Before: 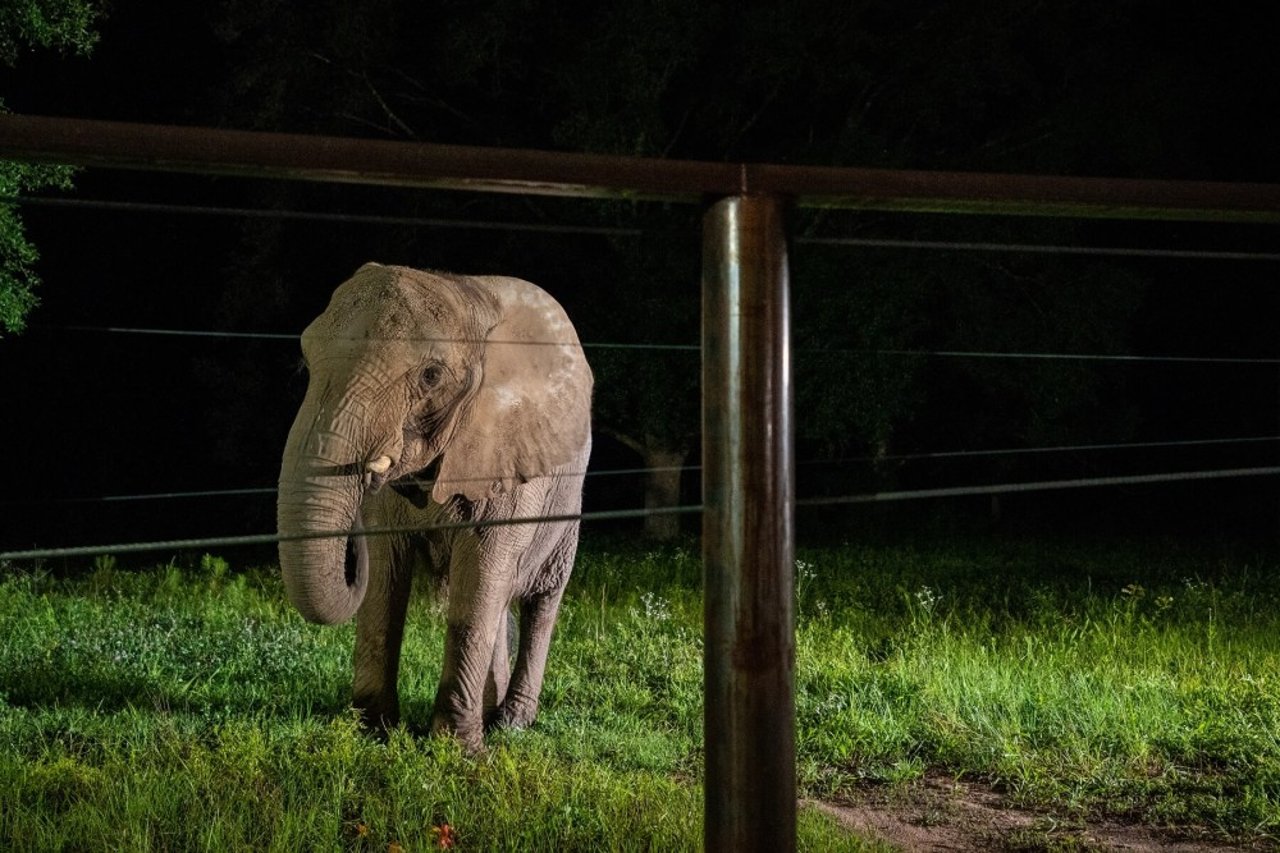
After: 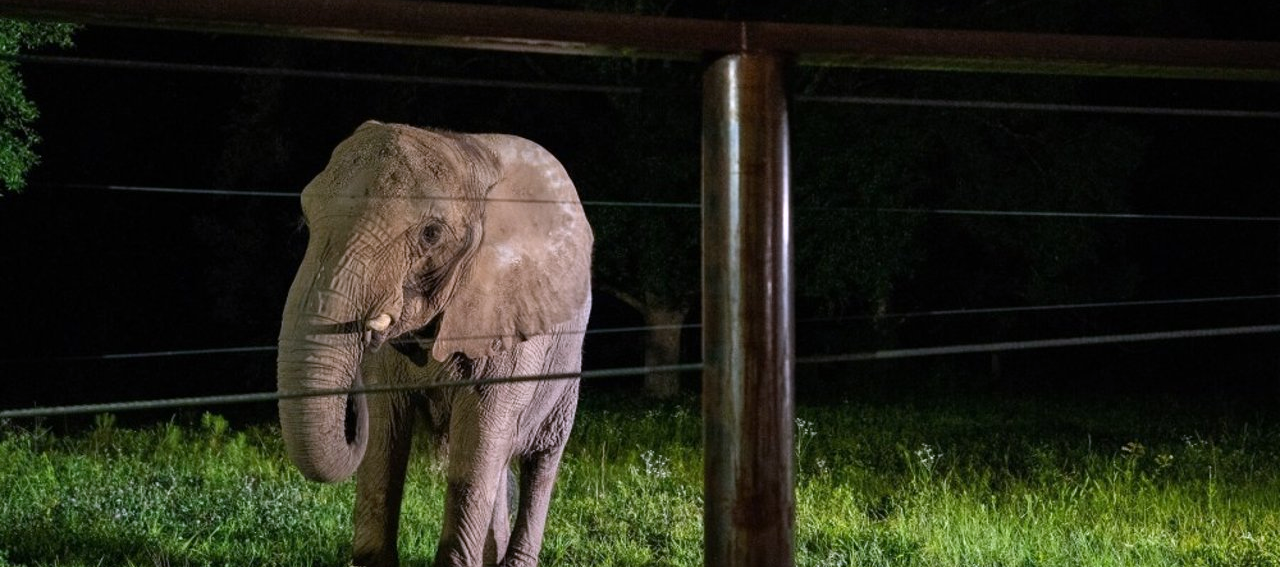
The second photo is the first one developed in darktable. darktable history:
crop: top 16.727%, bottom 16.727%
white balance: red 1.042, blue 1.17
color correction: highlights a* -4.73, highlights b* 5.06, saturation 0.97
